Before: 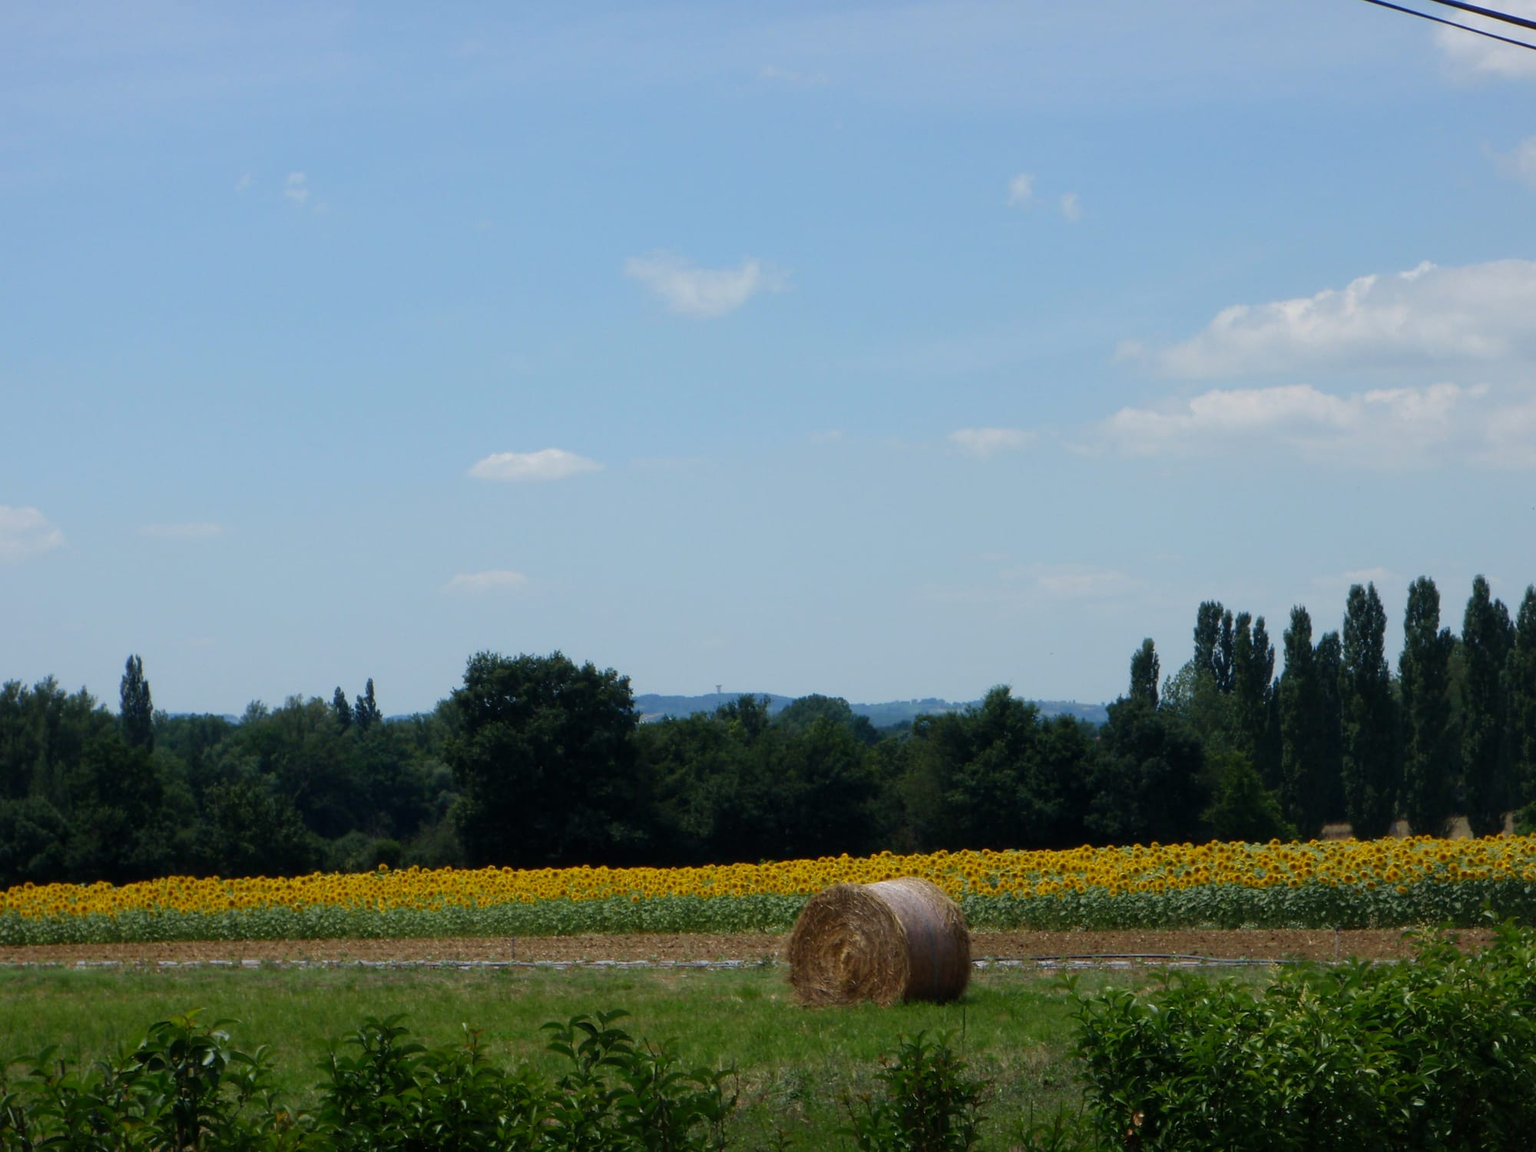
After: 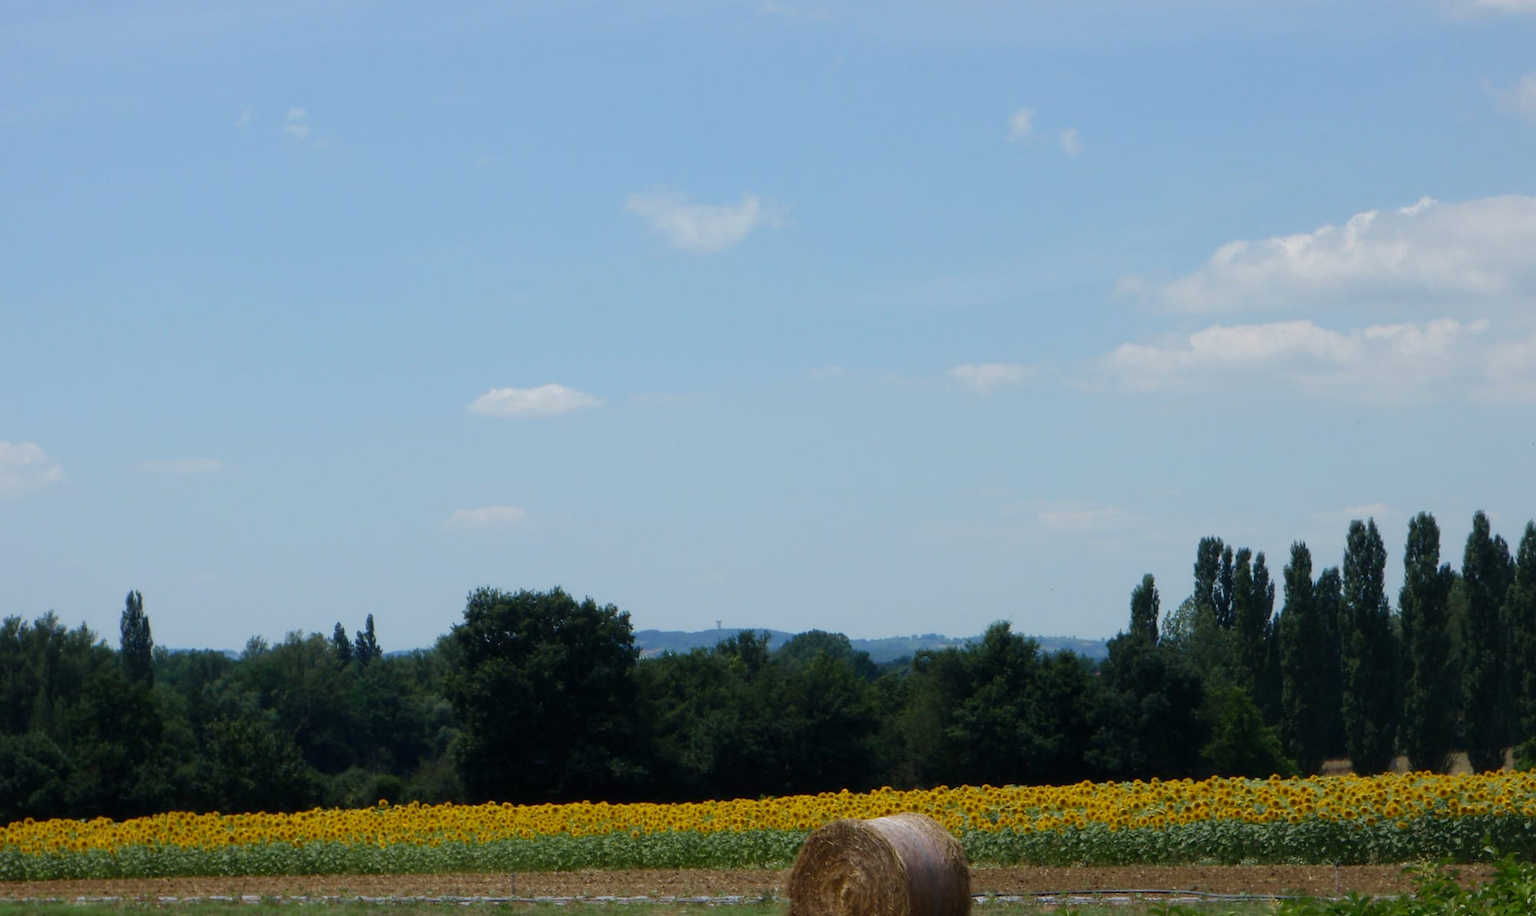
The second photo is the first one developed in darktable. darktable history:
crop and rotate: top 5.657%, bottom 14.788%
